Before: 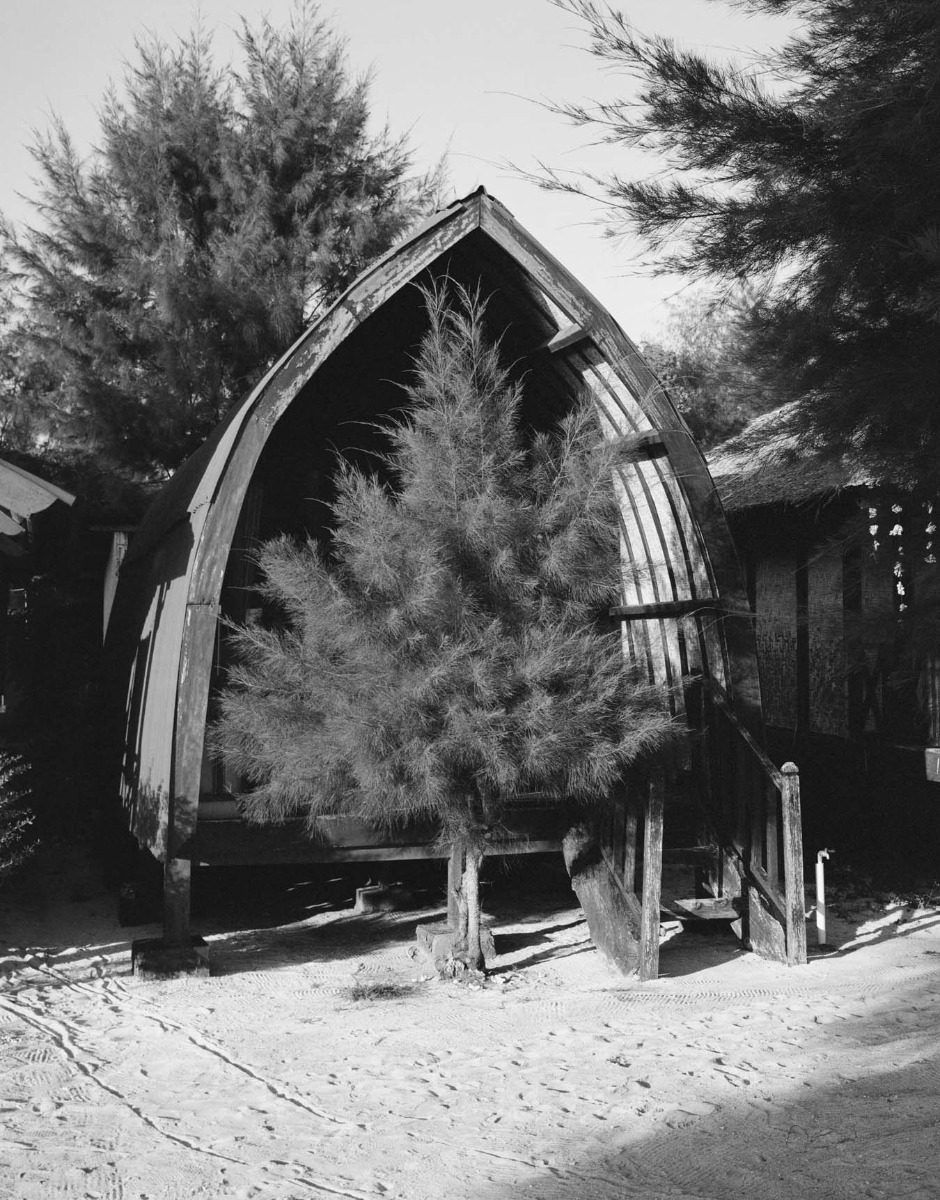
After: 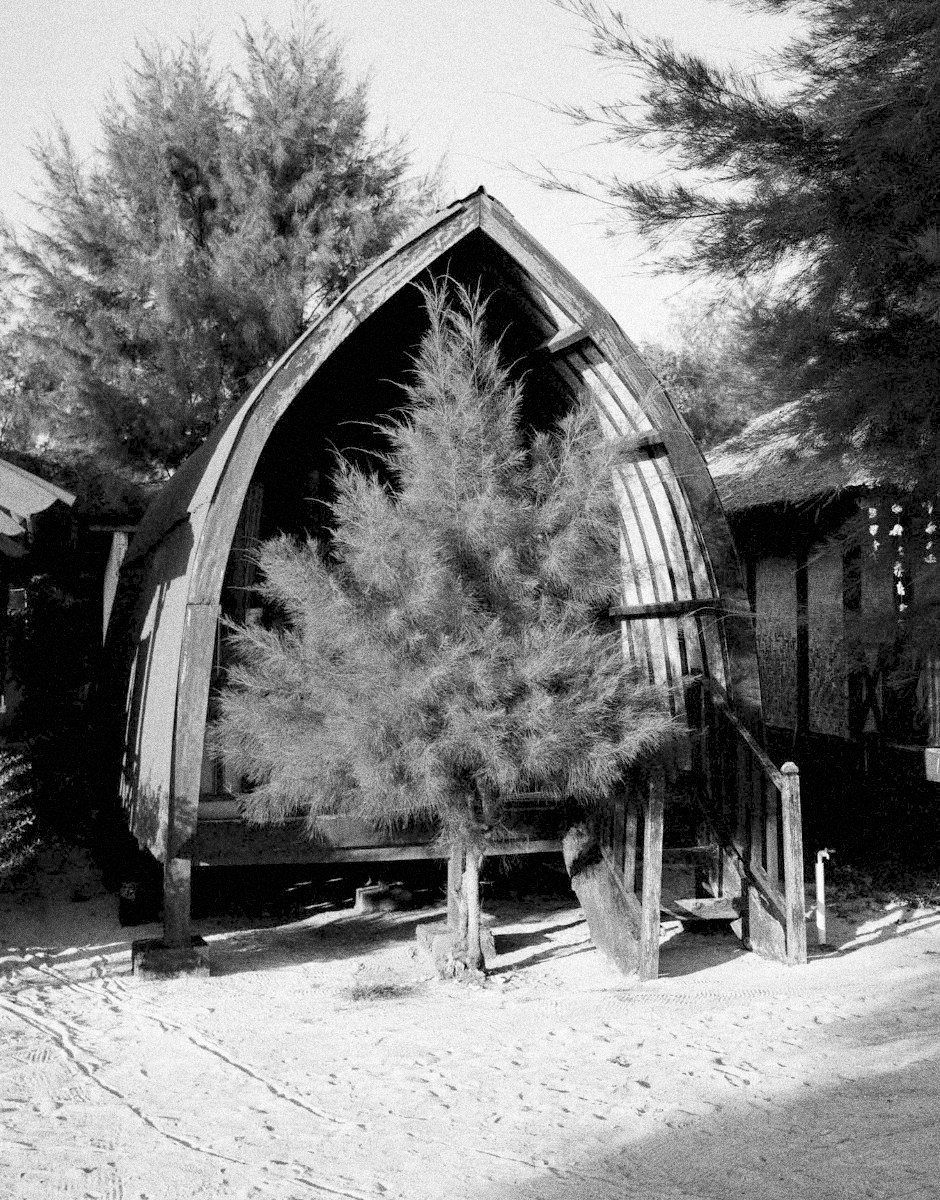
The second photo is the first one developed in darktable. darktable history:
levels: levels [0.093, 0.434, 0.988]
grain: coarseness 14.49 ISO, strength 48.04%, mid-tones bias 35%
